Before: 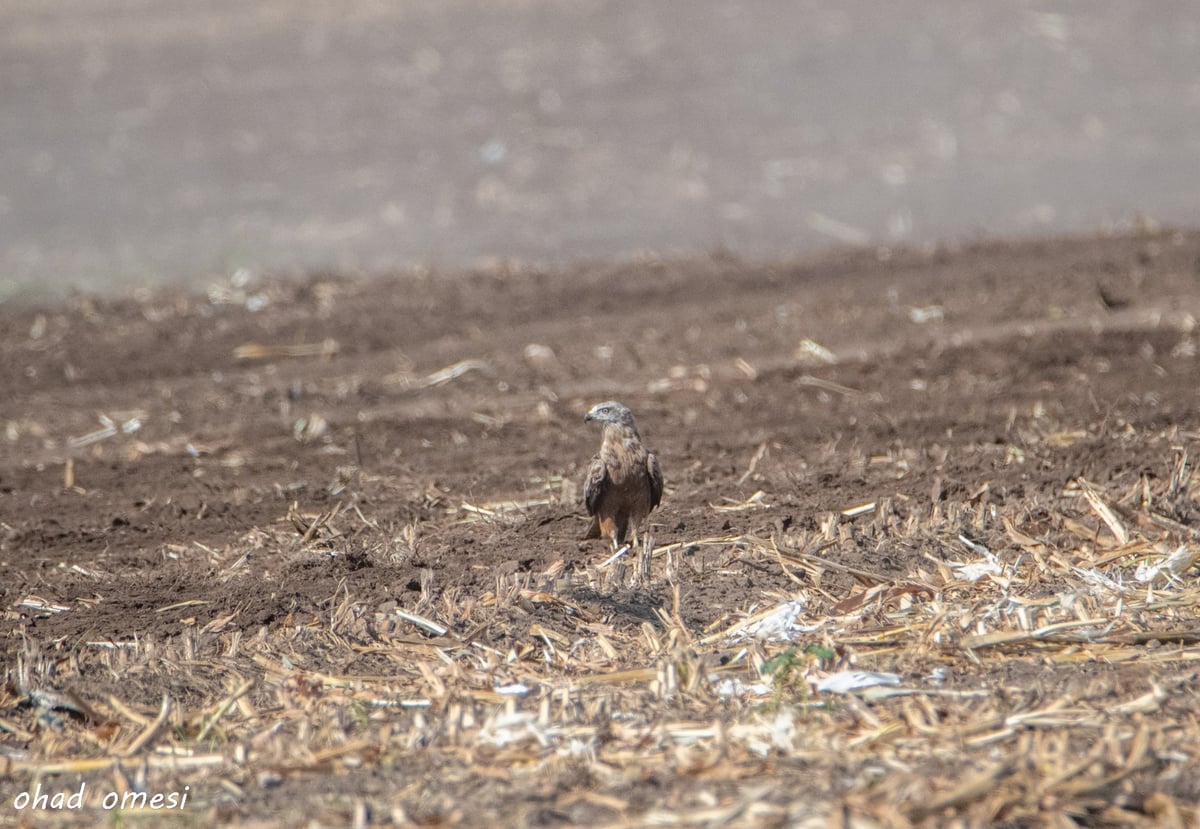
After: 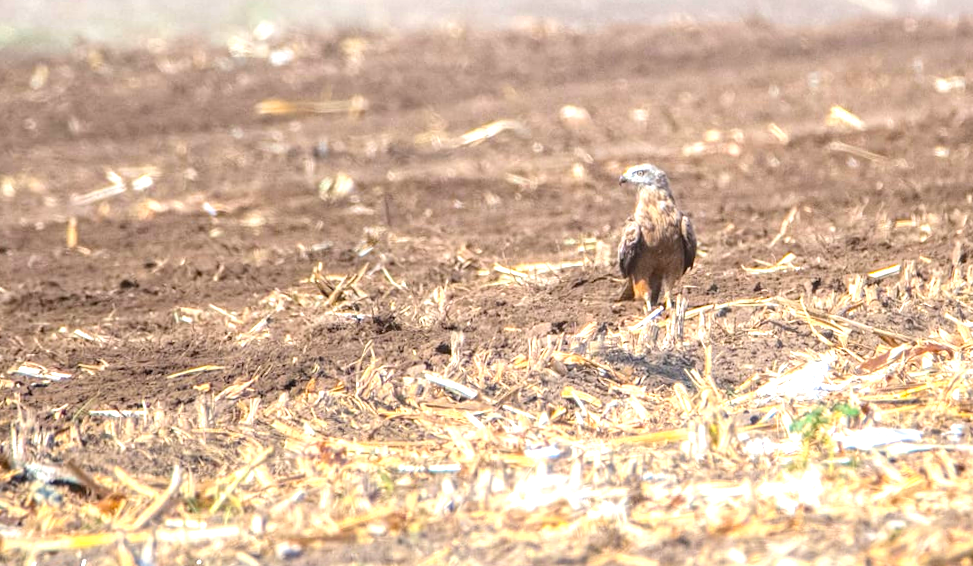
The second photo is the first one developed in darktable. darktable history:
crop: top 26.531%, right 17.959%
rotate and perspective: rotation 0.679°, lens shift (horizontal) 0.136, crop left 0.009, crop right 0.991, crop top 0.078, crop bottom 0.95
color balance rgb: linear chroma grading › global chroma 15%, perceptual saturation grading › global saturation 30%
exposure: black level correction 0, exposure 1.2 EV, compensate exposure bias true, compensate highlight preservation false
